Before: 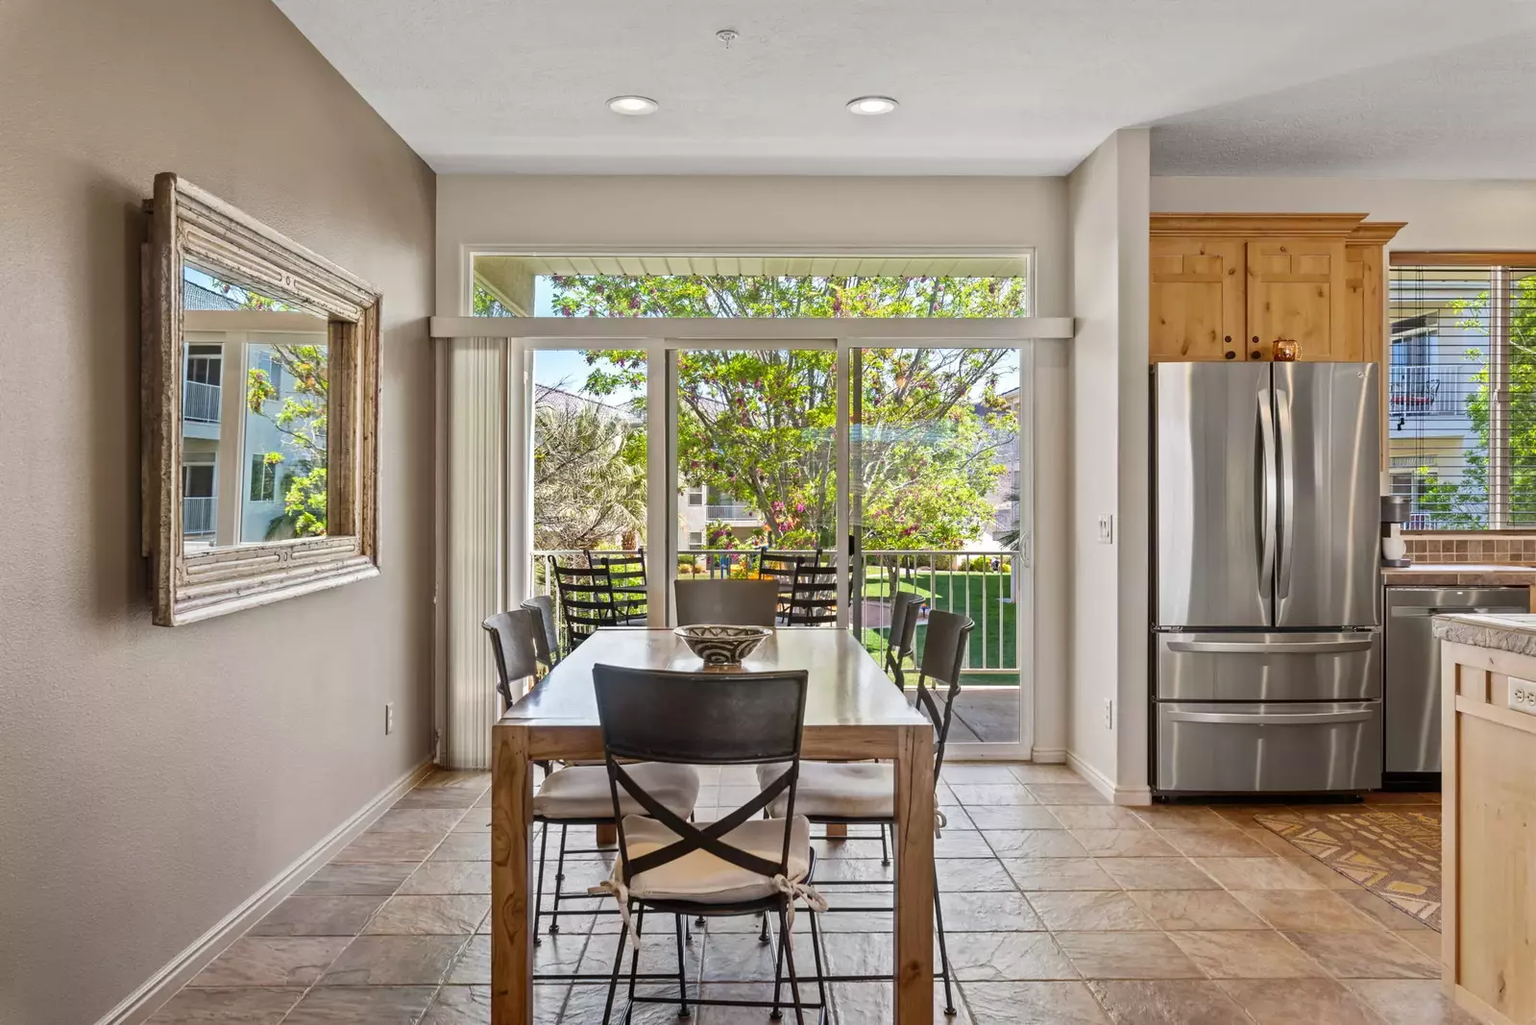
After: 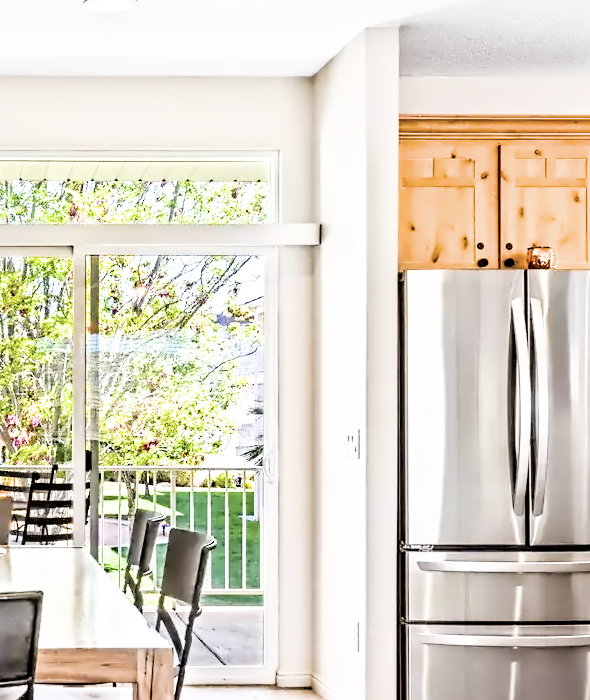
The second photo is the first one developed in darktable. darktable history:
exposure: black level correction 0.001, exposure 1.735 EV, compensate highlight preservation false
crop and rotate: left 49.936%, top 10.094%, right 13.136%, bottom 24.256%
white balance: red 0.98, blue 1.034
contrast equalizer: octaves 7, y [[0.5, 0.542, 0.583, 0.625, 0.667, 0.708], [0.5 ×6], [0.5 ×6], [0, 0.033, 0.067, 0.1, 0.133, 0.167], [0, 0.05, 0.1, 0.15, 0.2, 0.25]]
color balance: contrast 6.48%, output saturation 113.3%
color correction: saturation 0.8
filmic rgb: black relative exposure -5 EV, hardness 2.88, contrast 1.3, highlights saturation mix -30%
